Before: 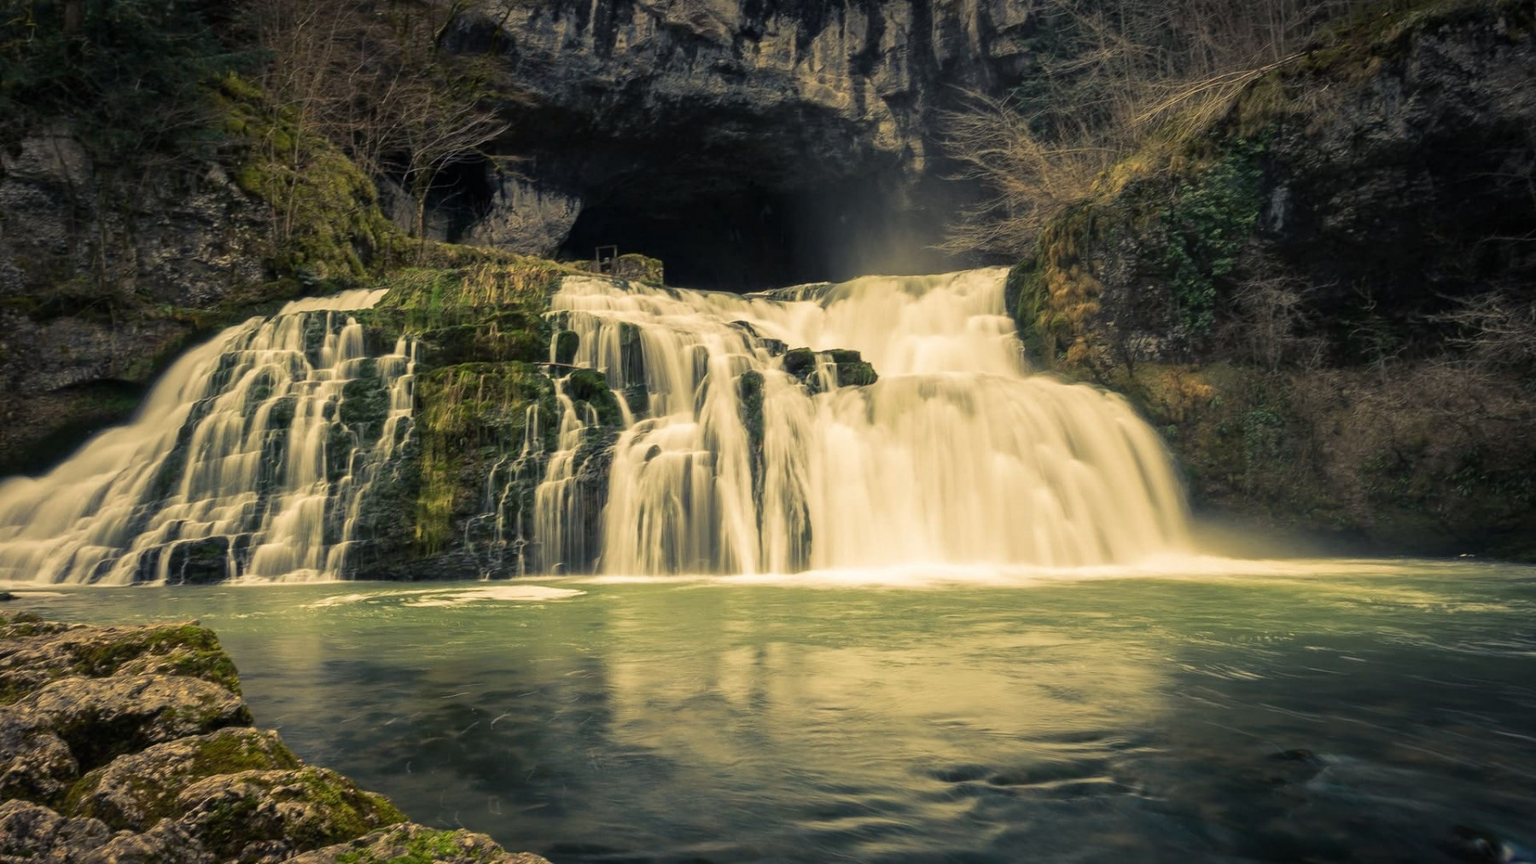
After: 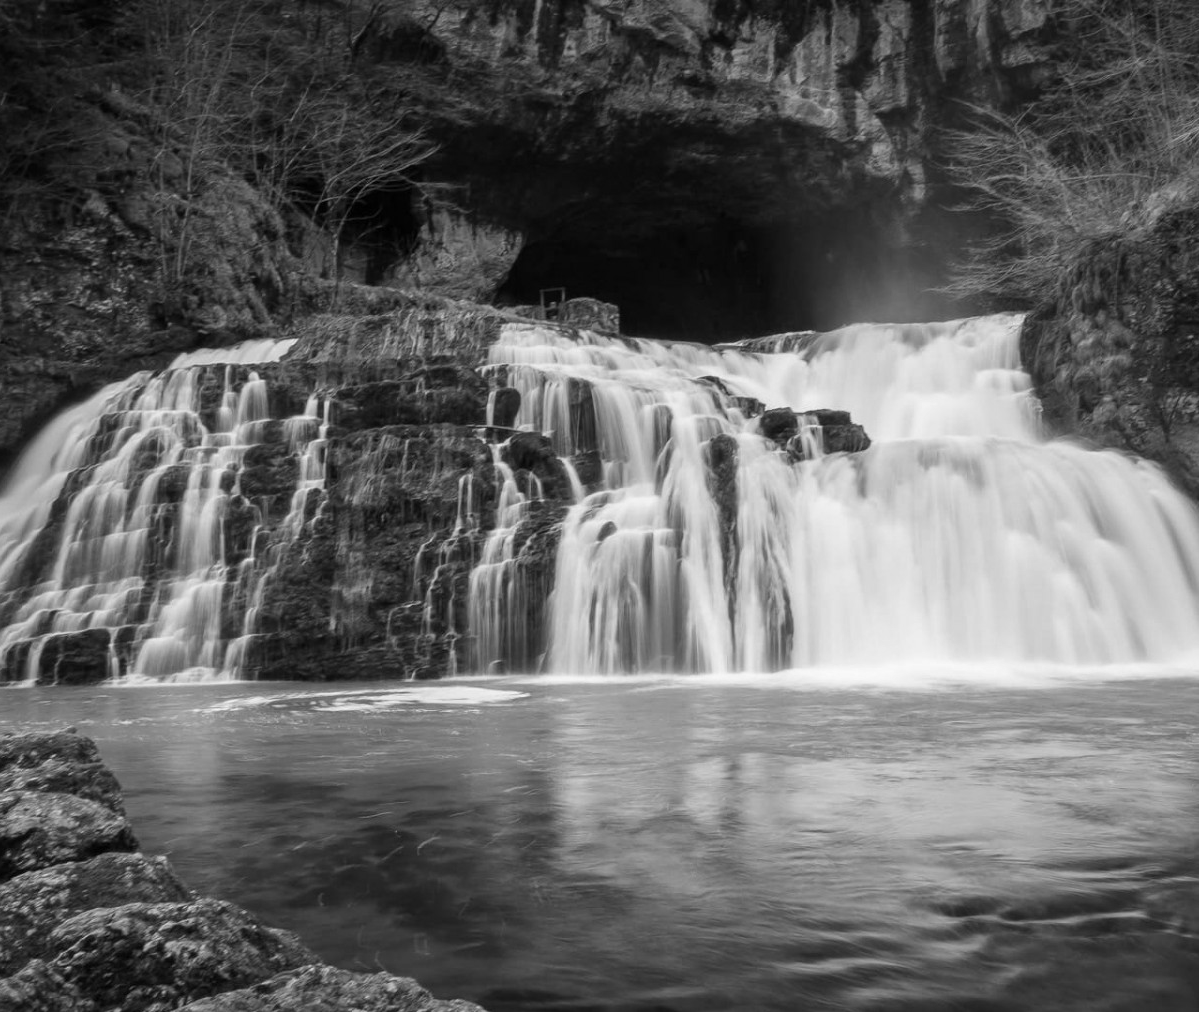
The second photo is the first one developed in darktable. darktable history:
monochrome: on, module defaults
crop and rotate: left 8.786%, right 24.548%
